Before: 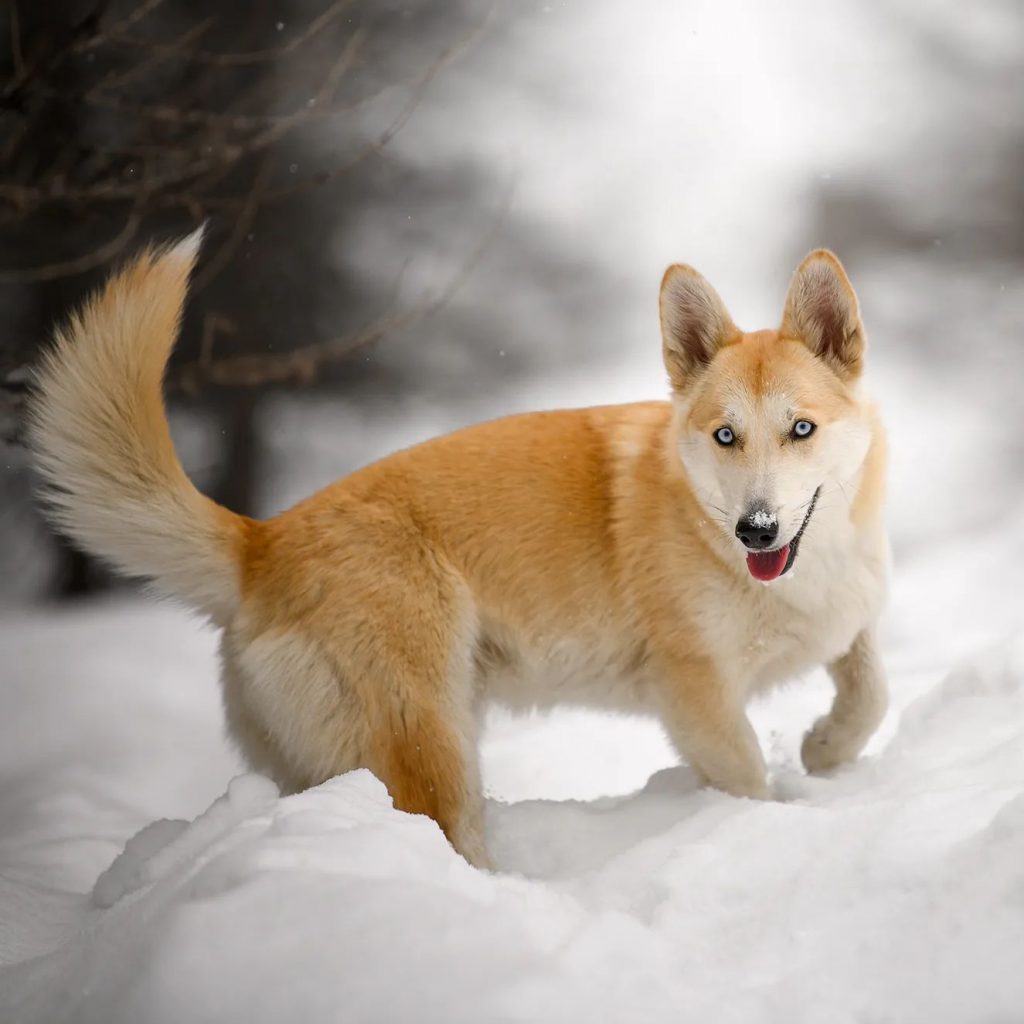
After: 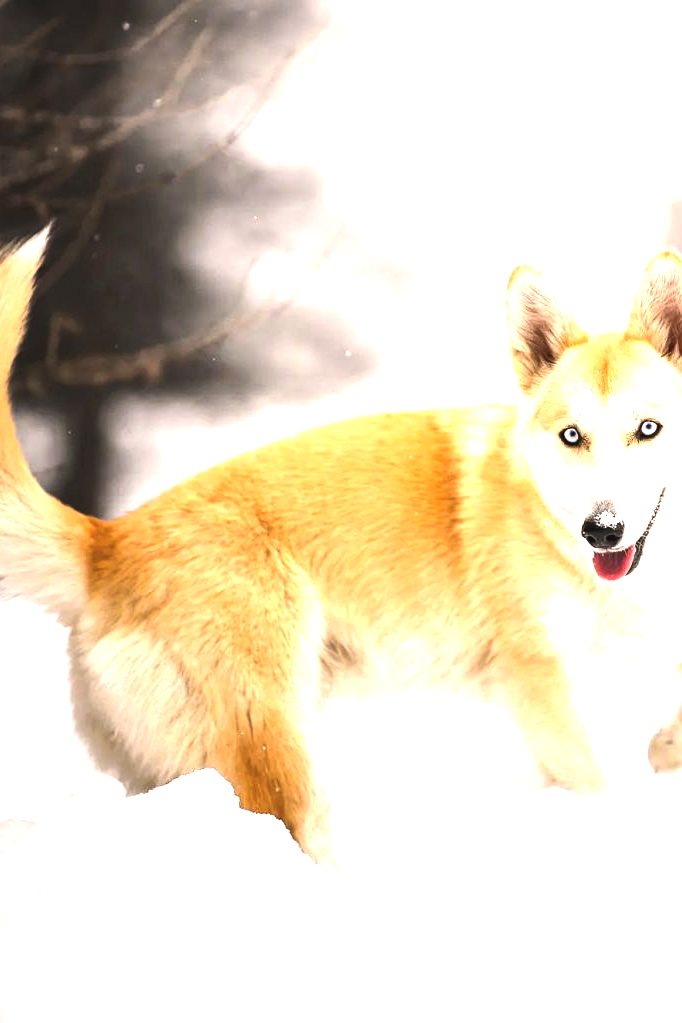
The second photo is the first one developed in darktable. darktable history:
color correction: highlights a* 5.81, highlights b* 4.84
exposure: black level correction -0.005, exposure 1.002 EV, compensate highlight preservation false
tone equalizer: -8 EV -1.08 EV, -7 EV -1.01 EV, -6 EV -0.867 EV, -5 EV -0.578 EV, -3 EV 0.578 EV, -2 EV 0.867 EV, -1 EV 1.01 EV, +0 EV 1.08 EV, edges refinement/feathering 500, mask exposure compensation -1.57 EV, preserve details no
crop and rotate: left 15.055%, right 18.278%
